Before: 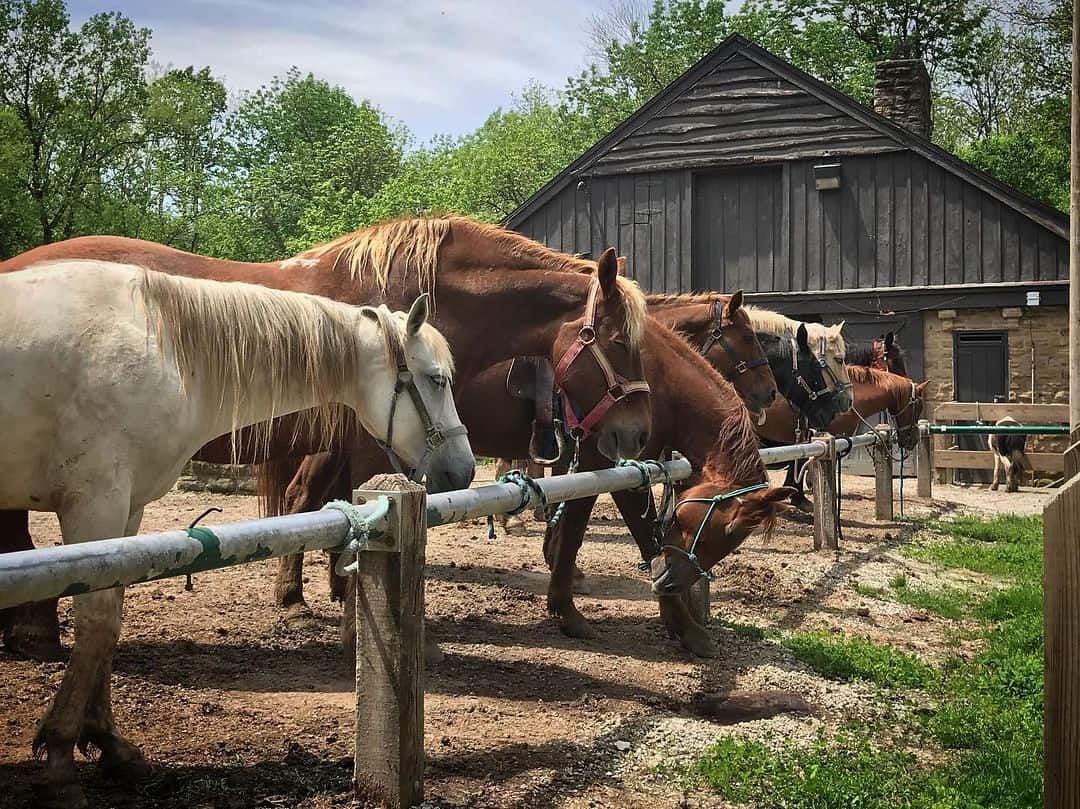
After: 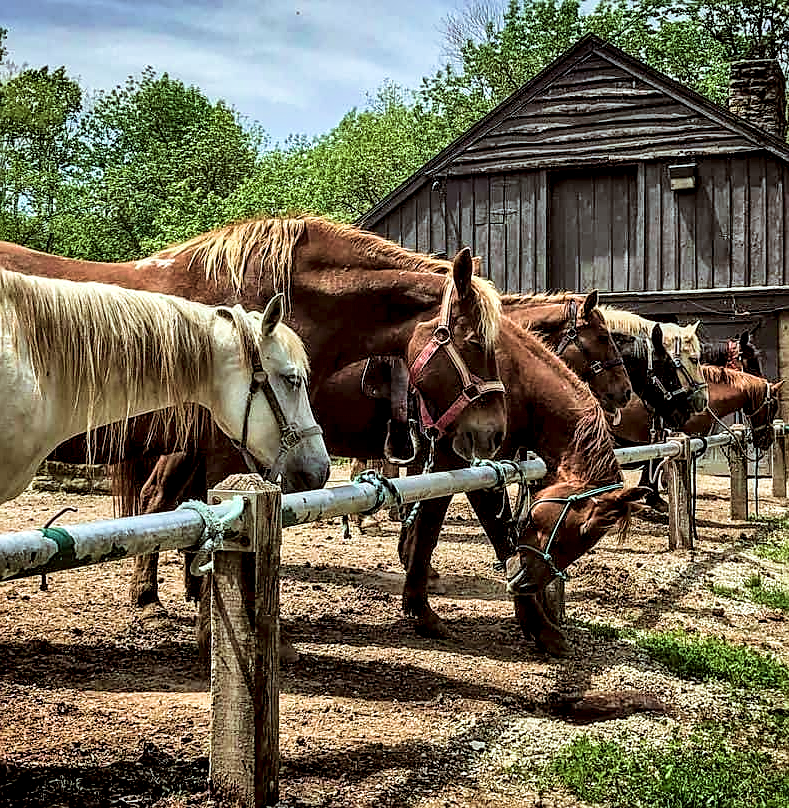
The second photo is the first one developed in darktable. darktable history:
velvia: strength 45.11%
local contrast: highlights 63%, shadows 54%, detail 169%, midtone range 0.52
filmic rgb: middle gray luminance 9.42%, black relative exposure -10.68 EV, white relative exposure 3.44 EV, target black luminance 0%, hardness 5.96, latitude 59.56%, contrast 1.088, highlights saturation mix 4.94%, shadows ↔ highlights balance 29.3%, color science v6 (2022)
color correction: highlights a* -5, highlights b* -3.32, shadows a* 3.78, shadows b* 4.41
crop: left 13.461%, top 0%, right 13.426%
sharpen: on, module defaults
shadows and highlights: low approximation 0.01, soften with gaussian
